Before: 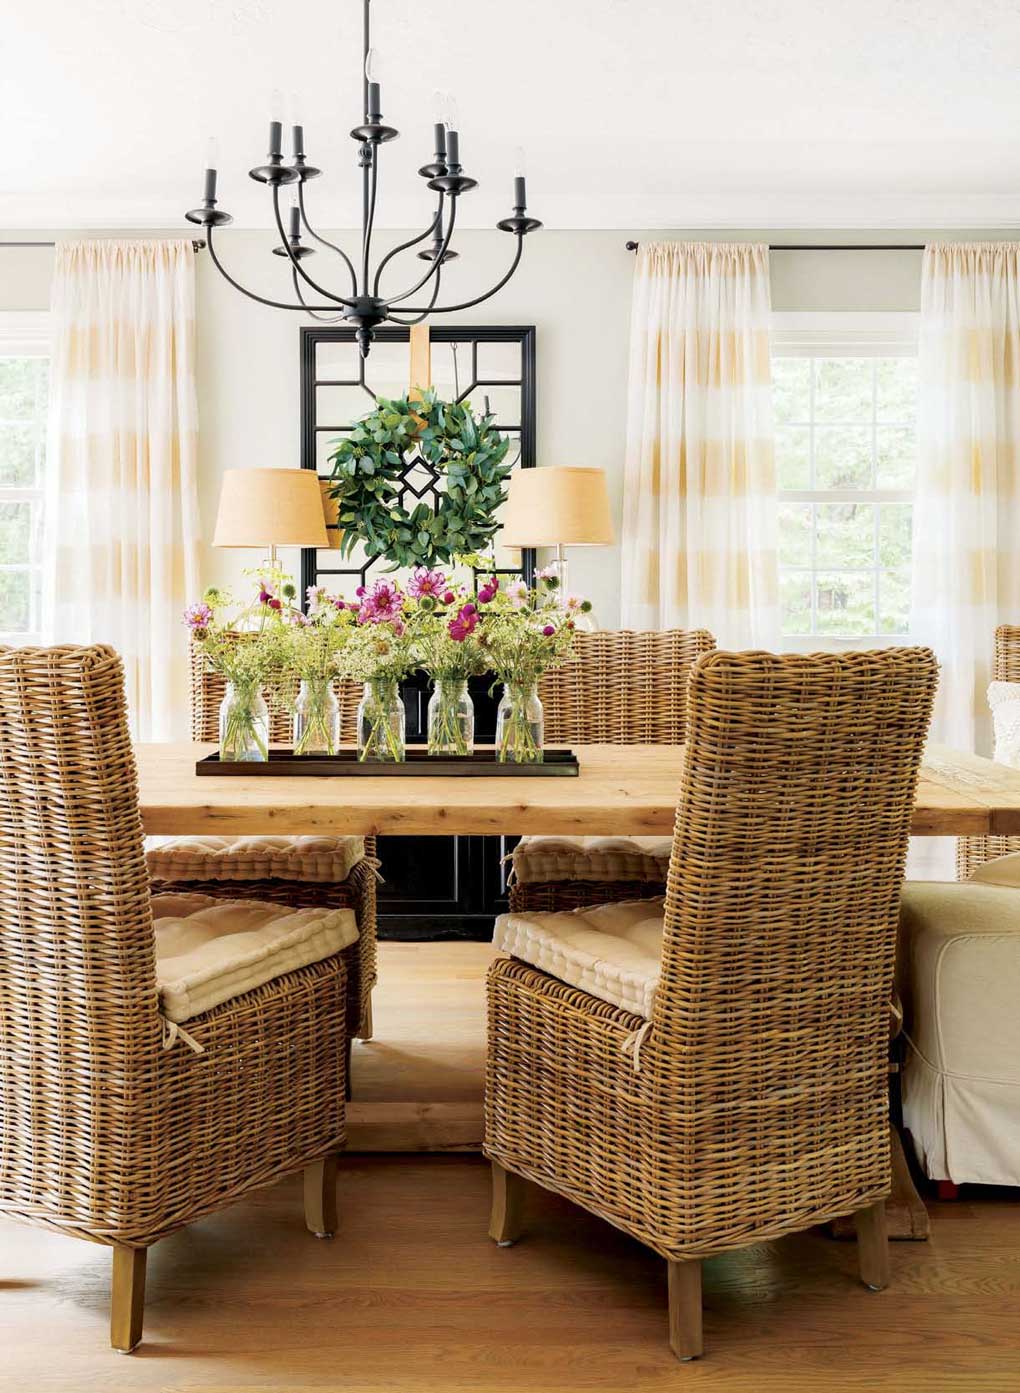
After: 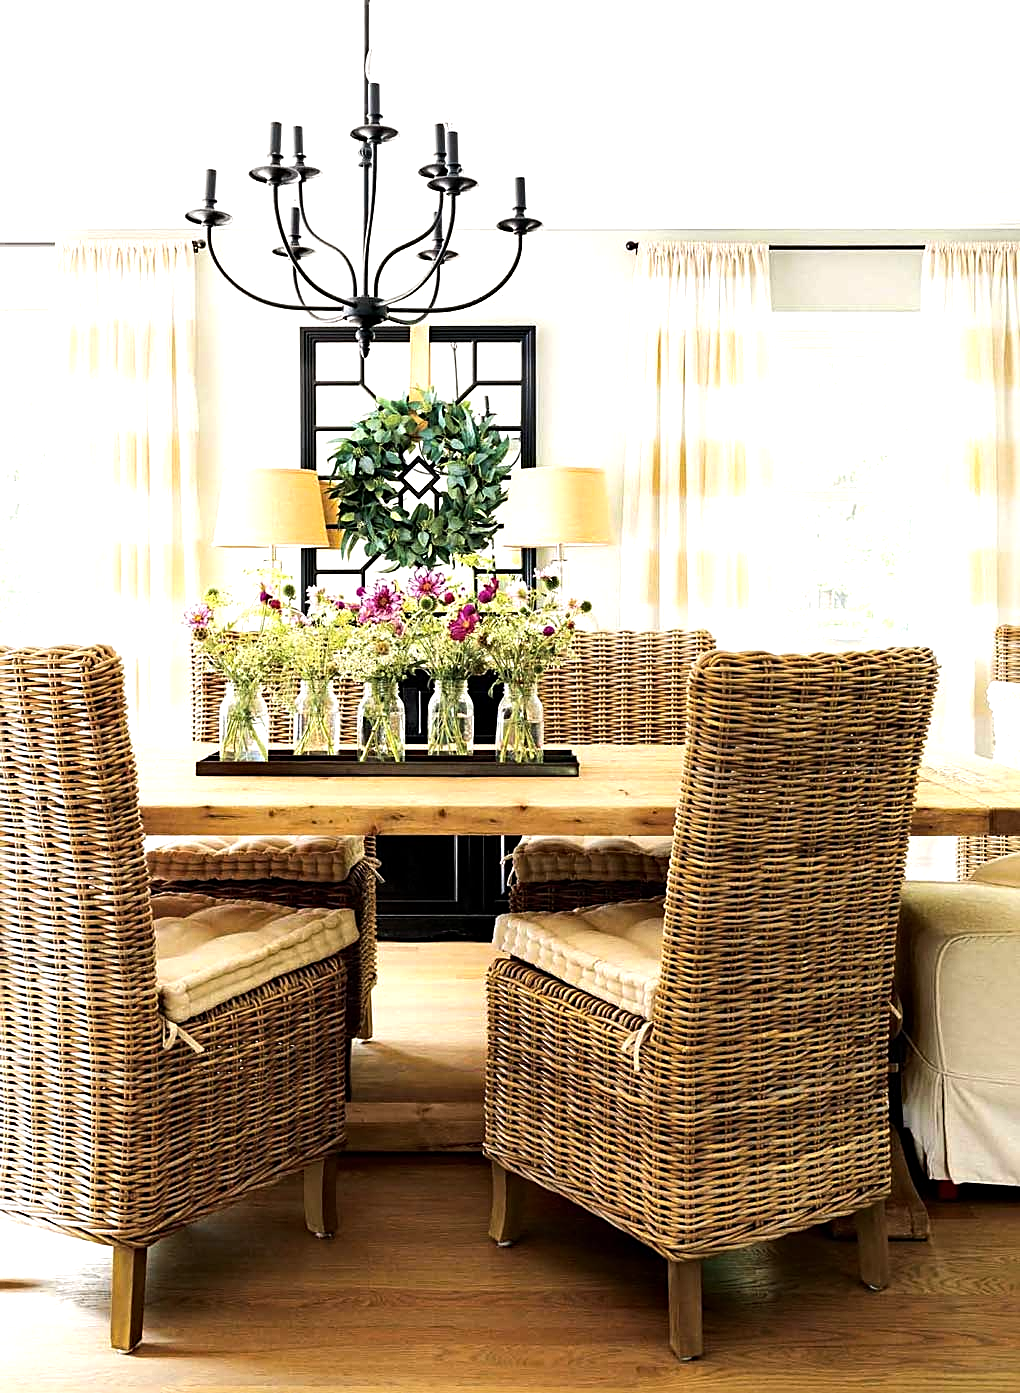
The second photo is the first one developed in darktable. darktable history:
sharpen: on, module defaults
tone equalizer: -8 EV -0.75 EV, -7 EV -0.7 EV, -6 EV -0.6 EV, -5 EV -0.4 EV, -3 EV 0.4 EV, -2 EV 0.6 EV, -1 EV 0.7 EV, +0 EV 0.75 EV, edges refinement/feathering 500, mask exposure compensation -1.57 EV, preserve details no
haze removal: compatibility mode true, adaptive false
